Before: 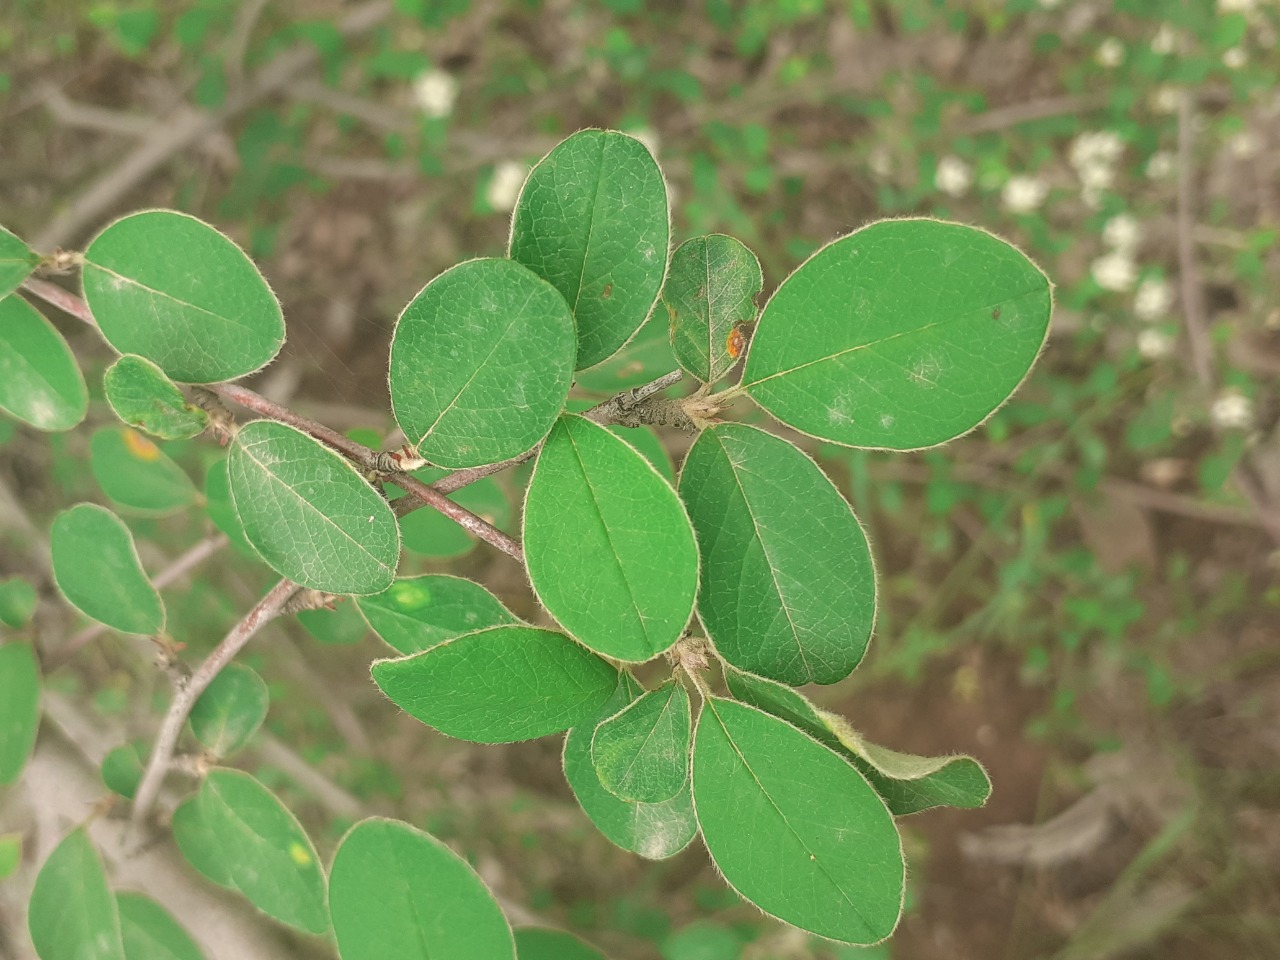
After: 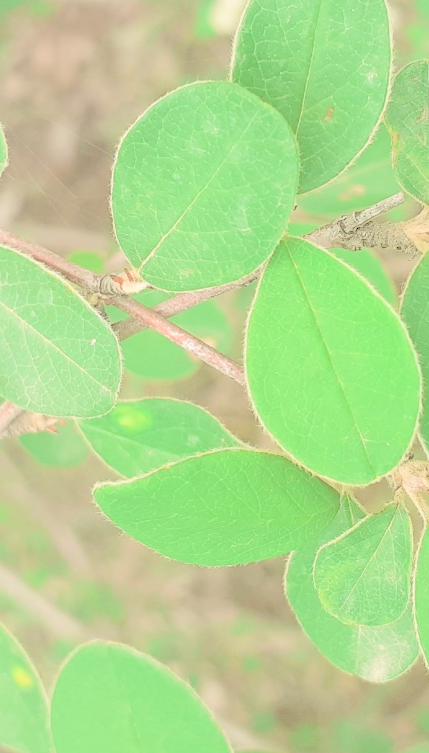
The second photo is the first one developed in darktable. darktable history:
exposure: black level correction 0.016, exposure -0.009 EV, compensate highlight preservation false
split-toning: shadows › saturation 0.24, highlights › hue 54°, highlights › saturation 0.24
contrast brightness saturation: brightness 1
crop and rotate: left 21.77%, top 18.528%, right 44.676%, bottom 2.997%
